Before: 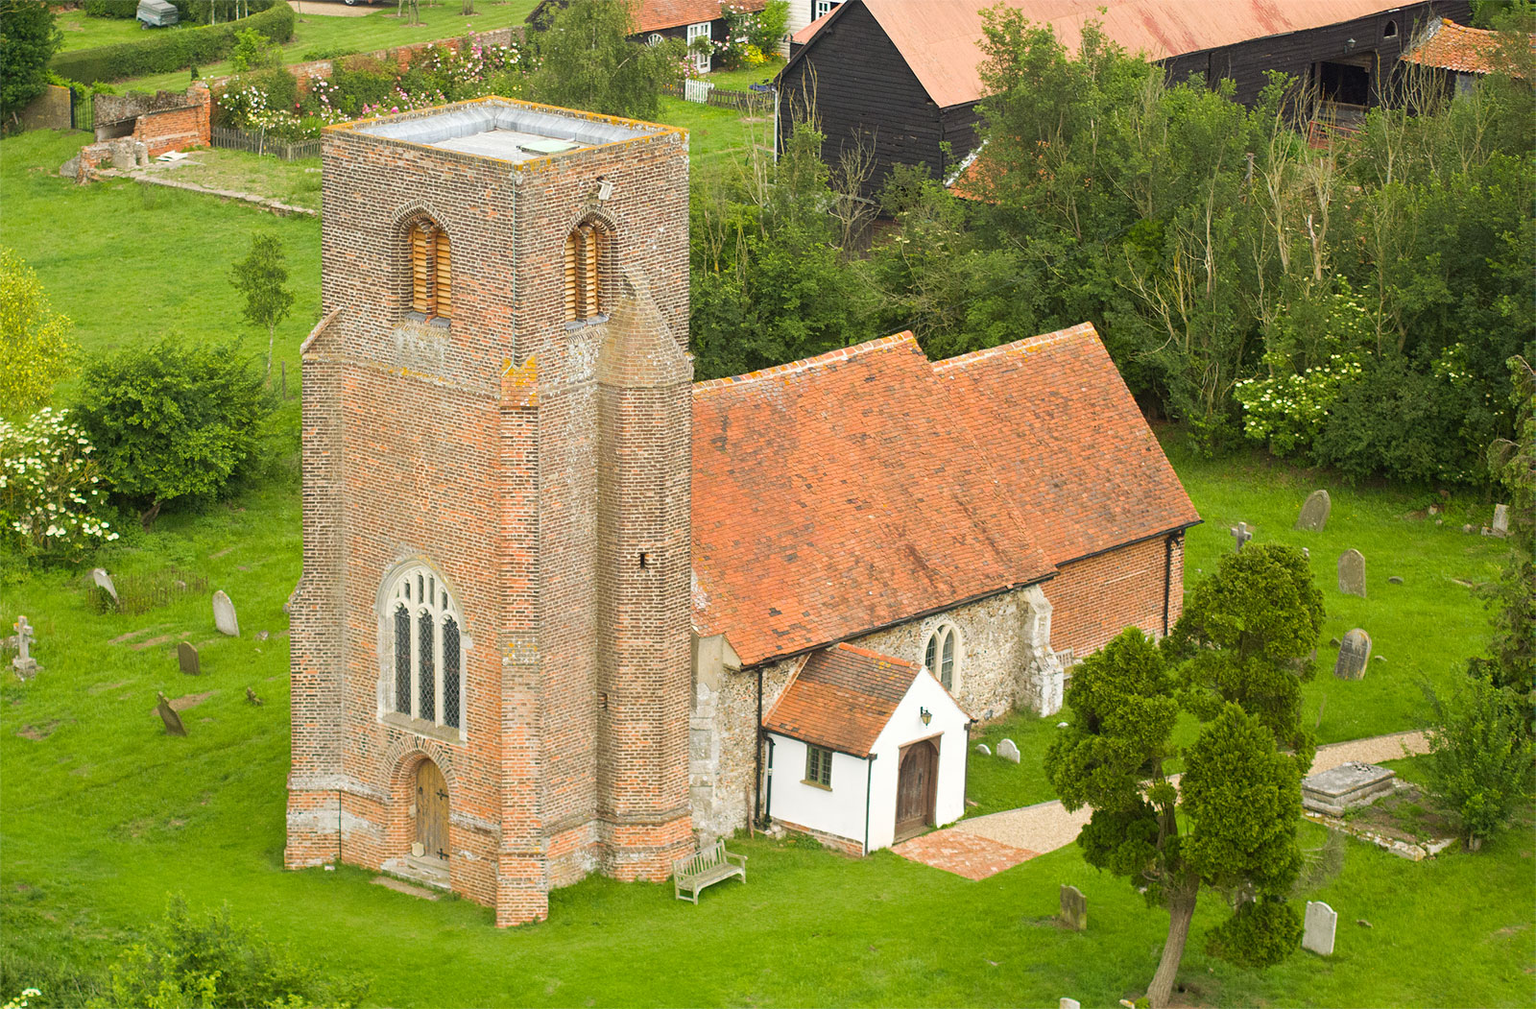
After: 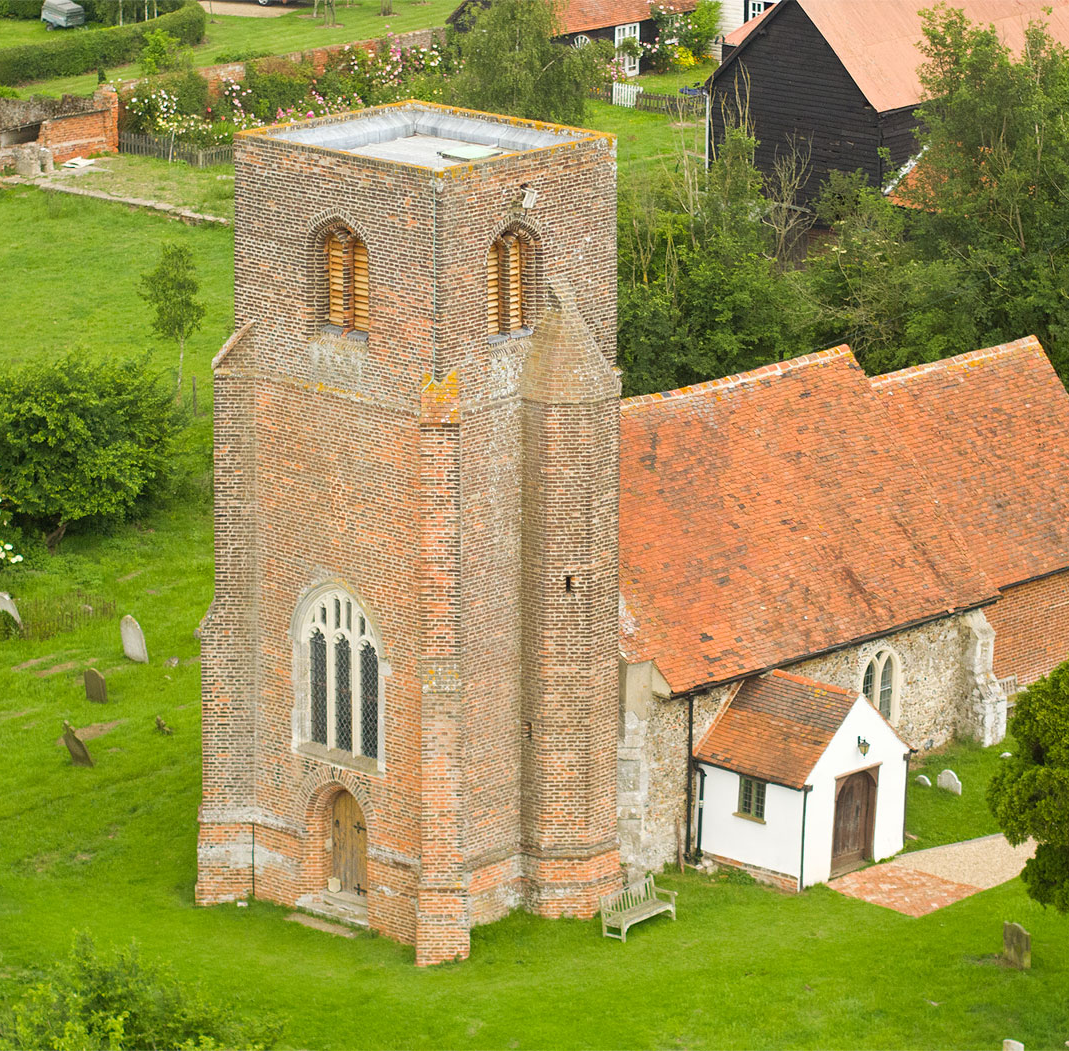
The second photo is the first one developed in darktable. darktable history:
crop and rotate: left 6.332%, right 26.808%
